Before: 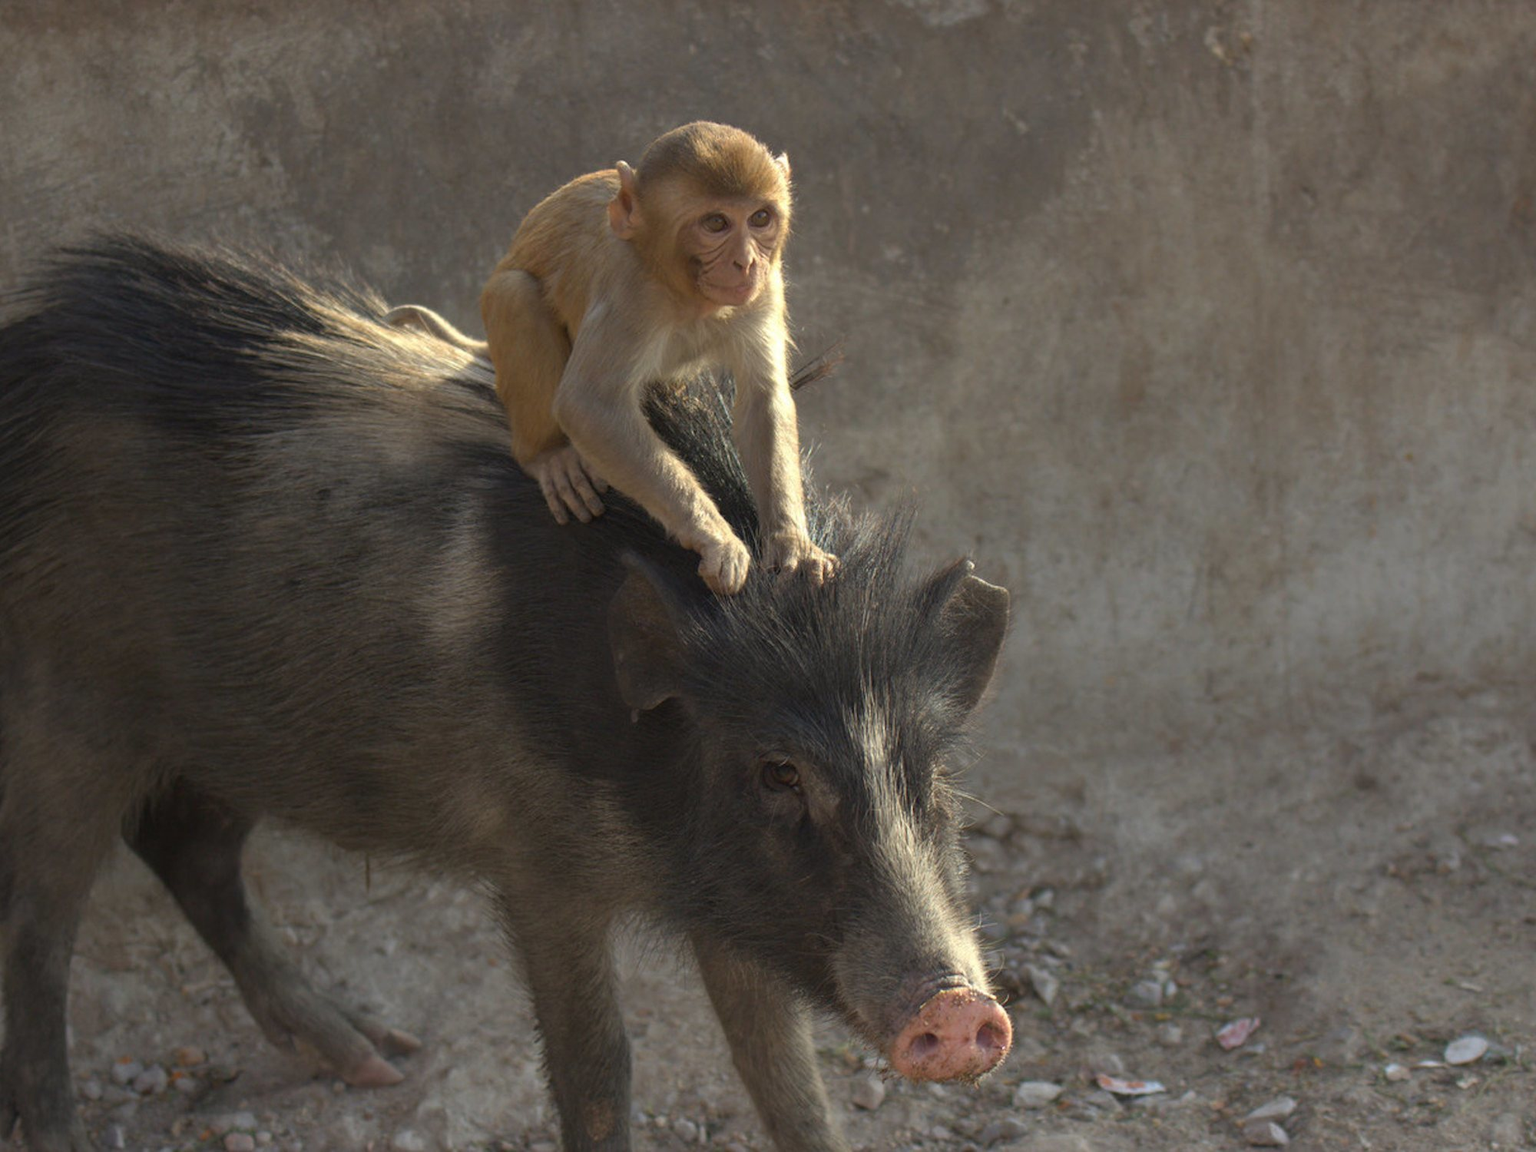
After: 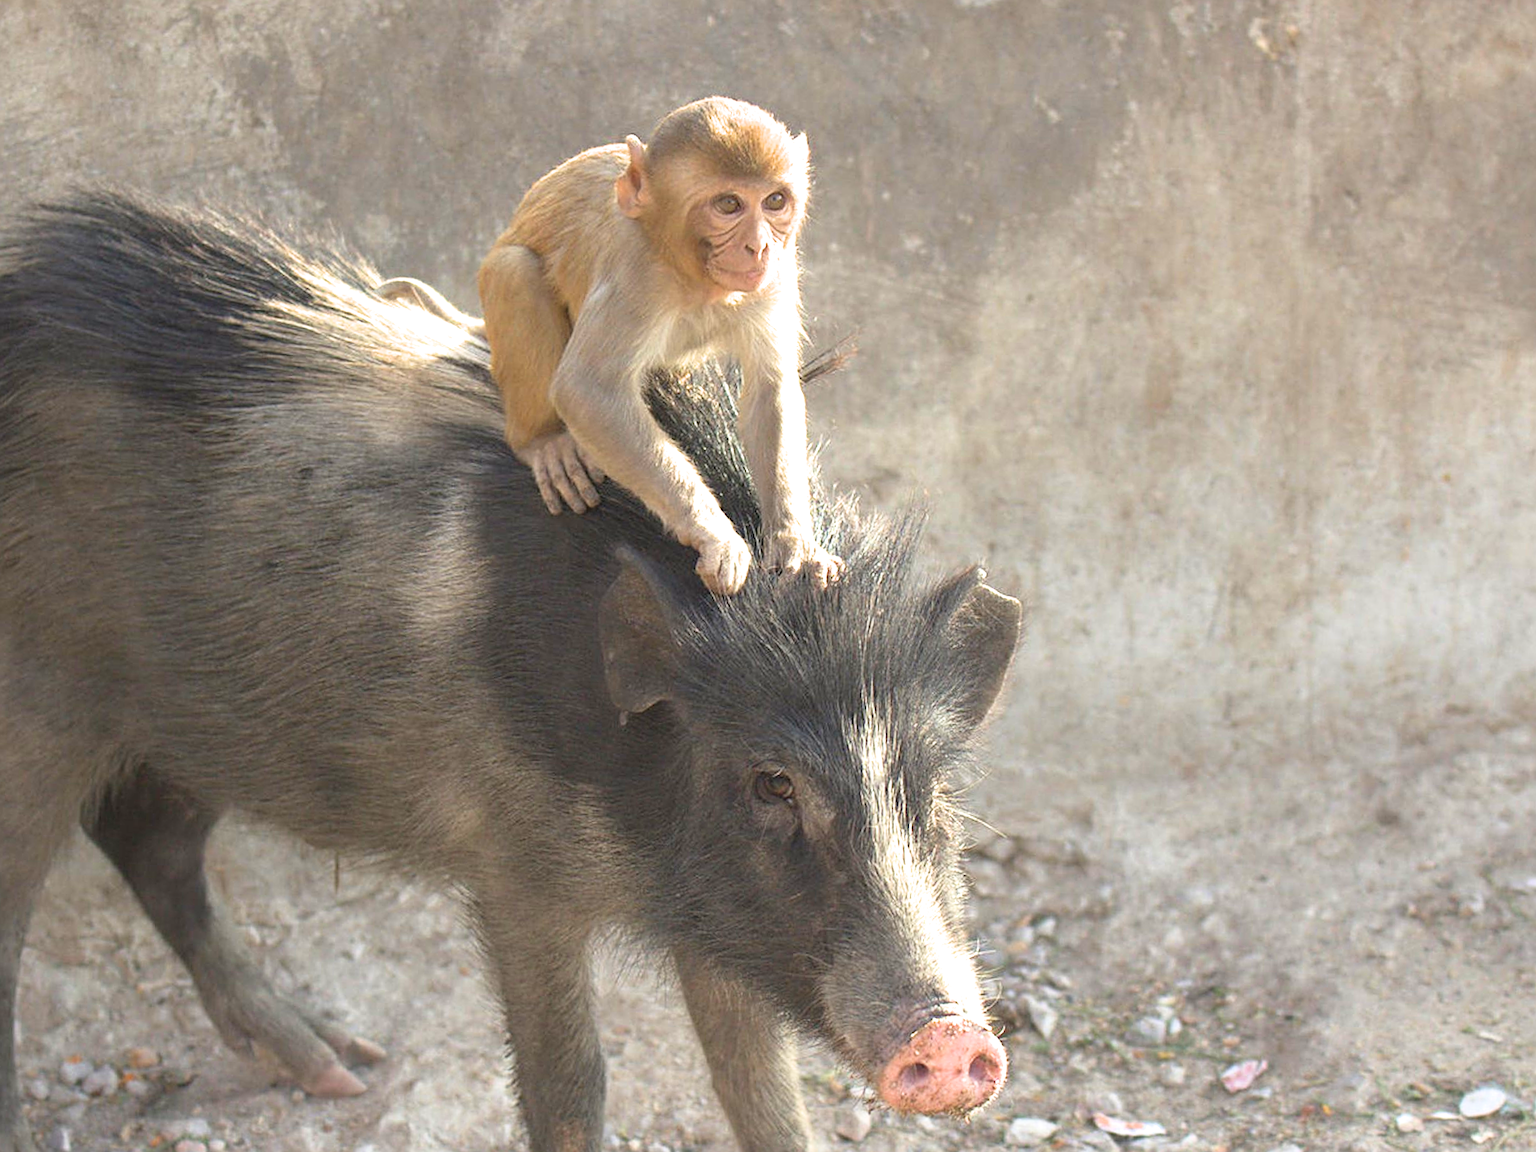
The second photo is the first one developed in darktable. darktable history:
filmic rgb: black relative exposure -16 EV, white relative exposure 2.94 EV, hardness 9.99
crop and rotate: angle -2.19°
exposure: black level correction 0, exposure 1.759 EV, compensate exposure bias true, compensate highlight preservation false
sharpen: on, module defaults
